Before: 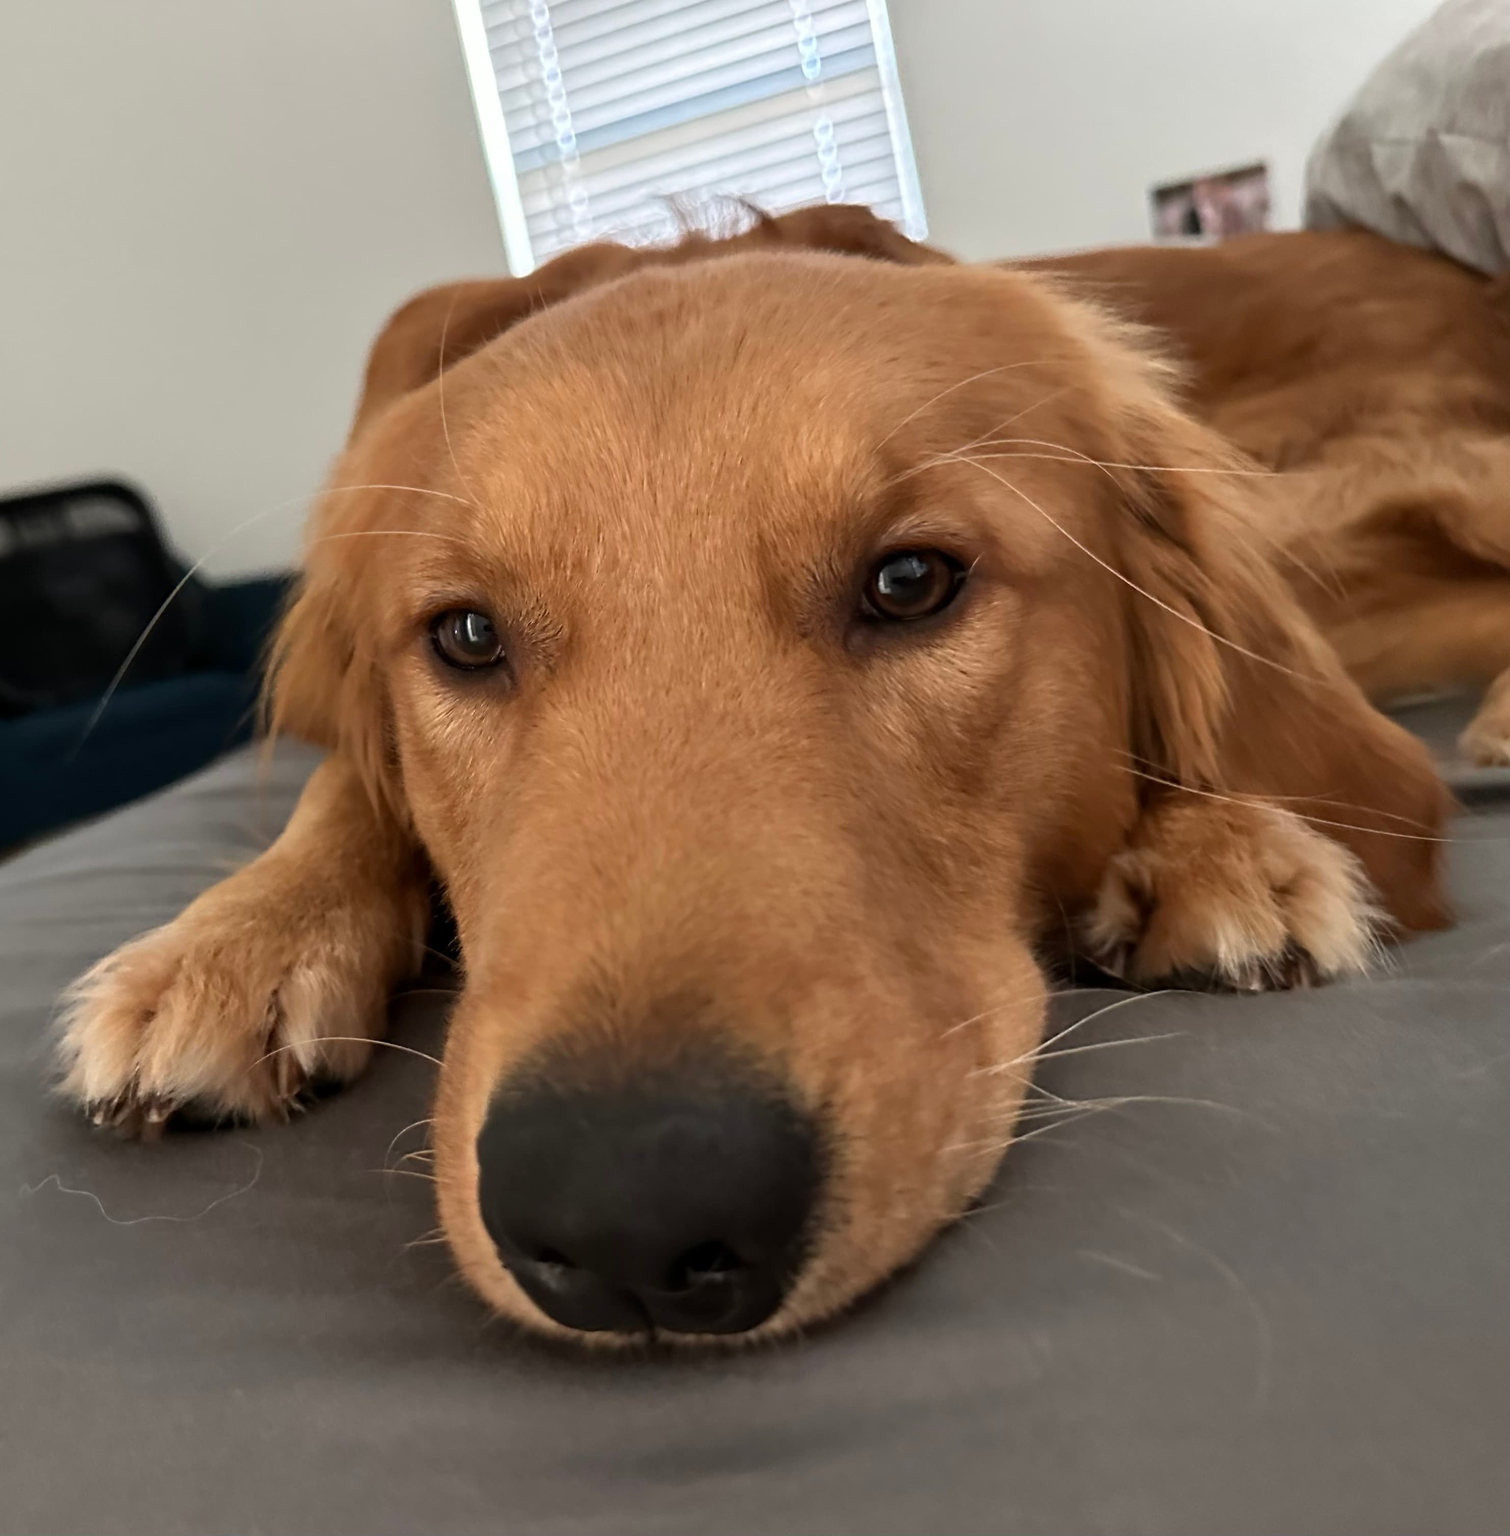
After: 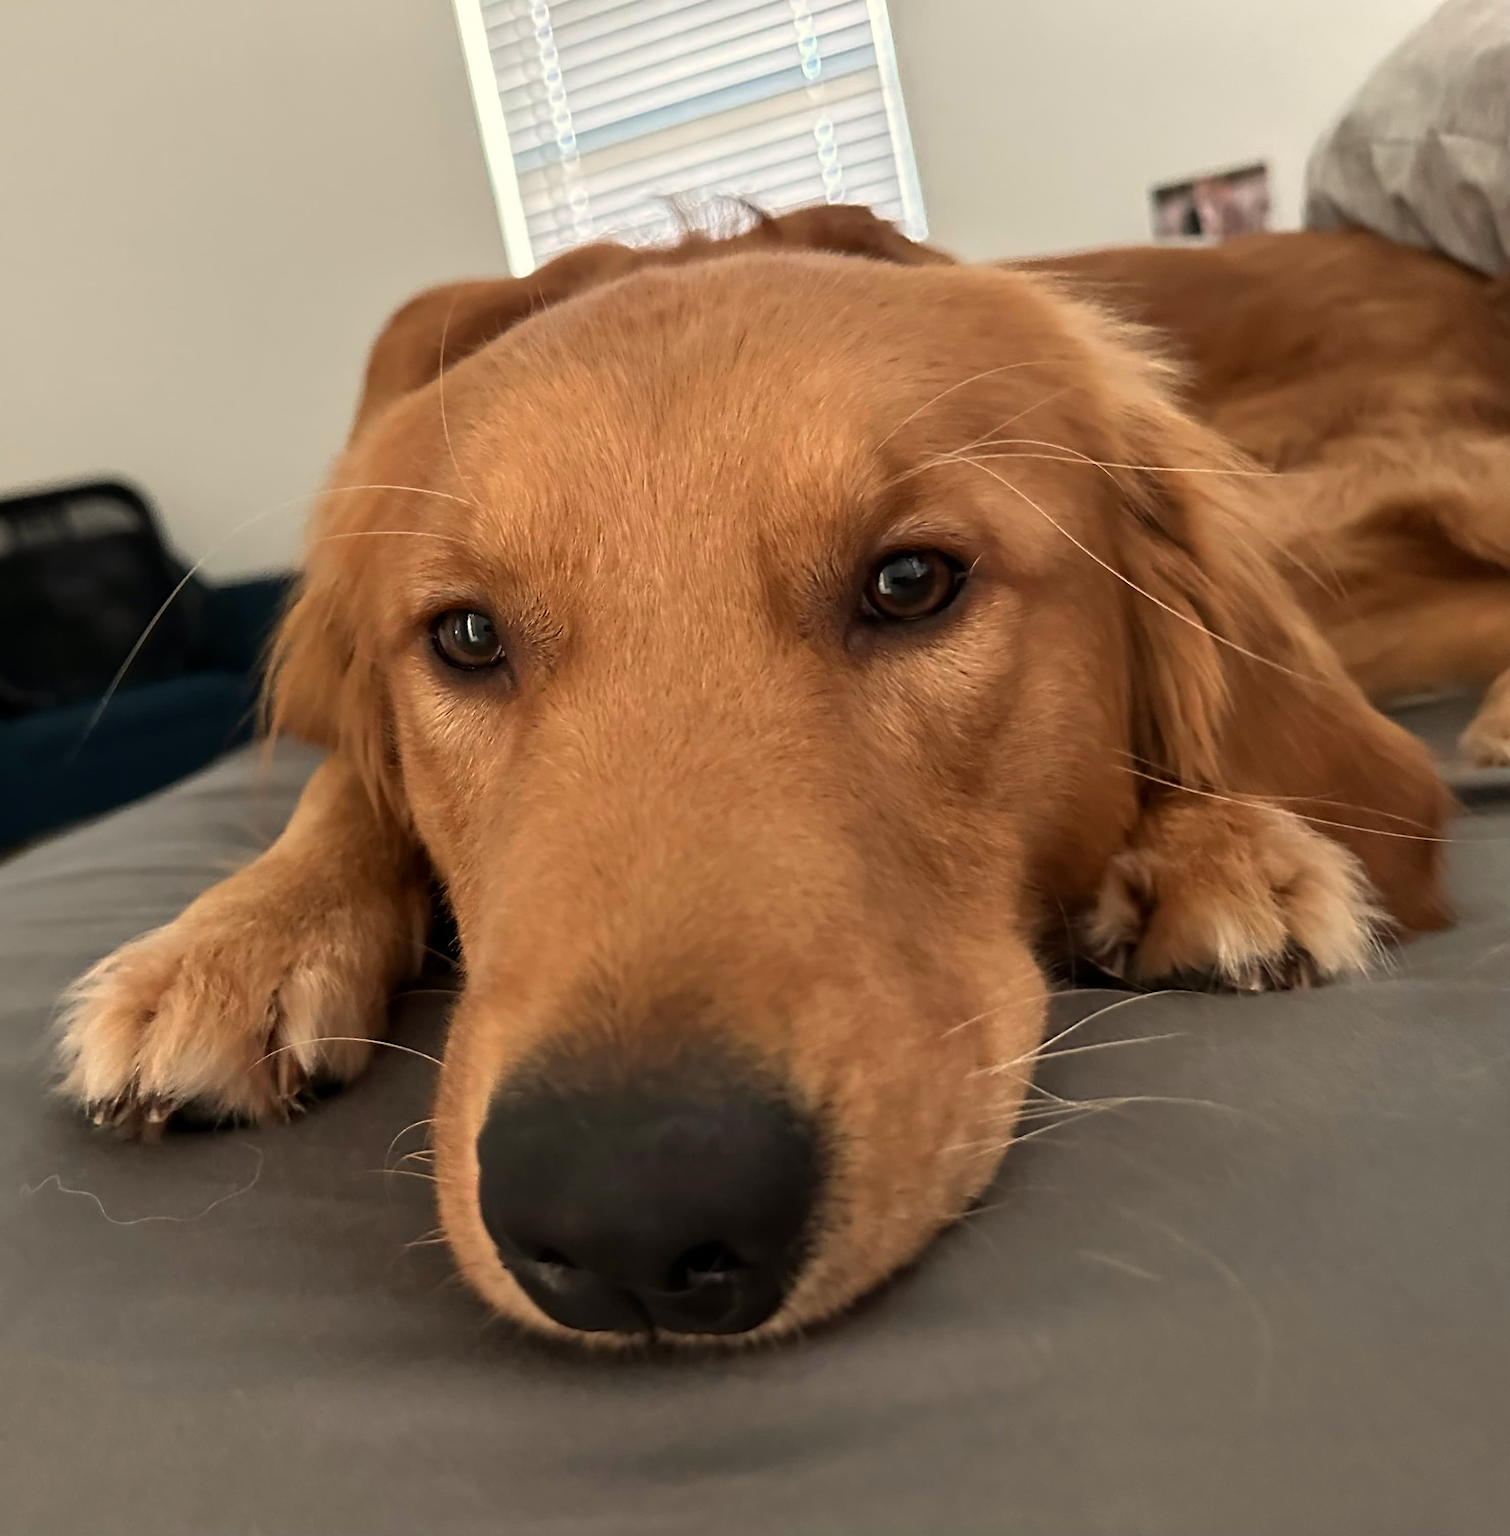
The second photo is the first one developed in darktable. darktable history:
sharpen: on, module defaults
white balance: red 1.045, blue 0.932
